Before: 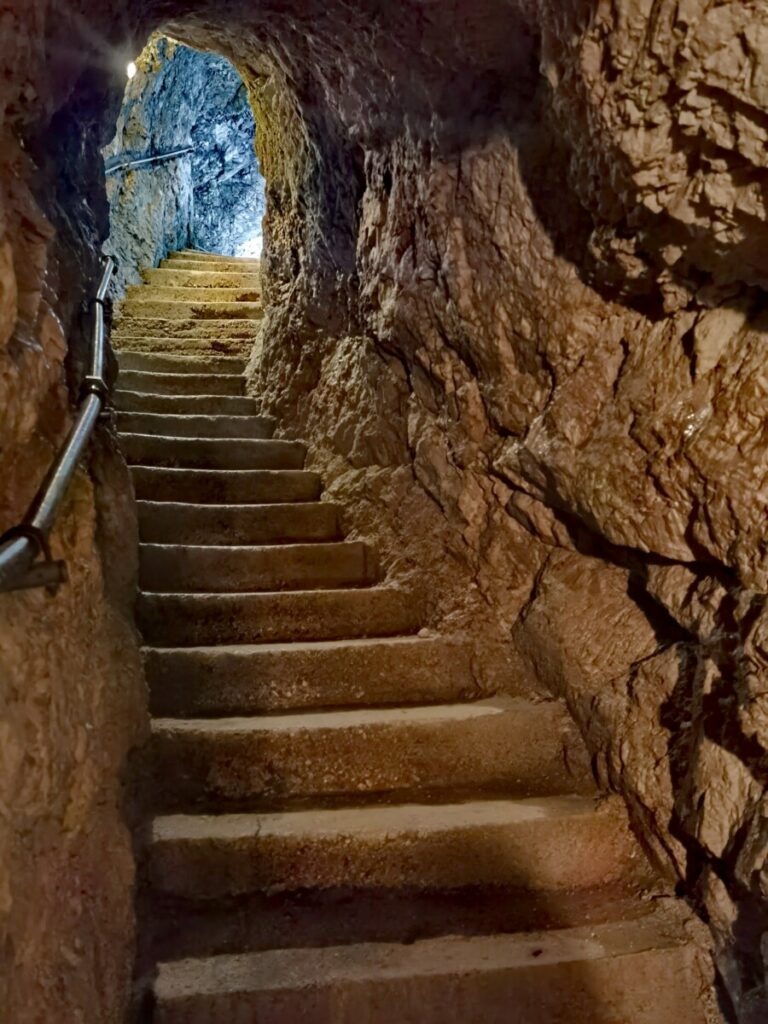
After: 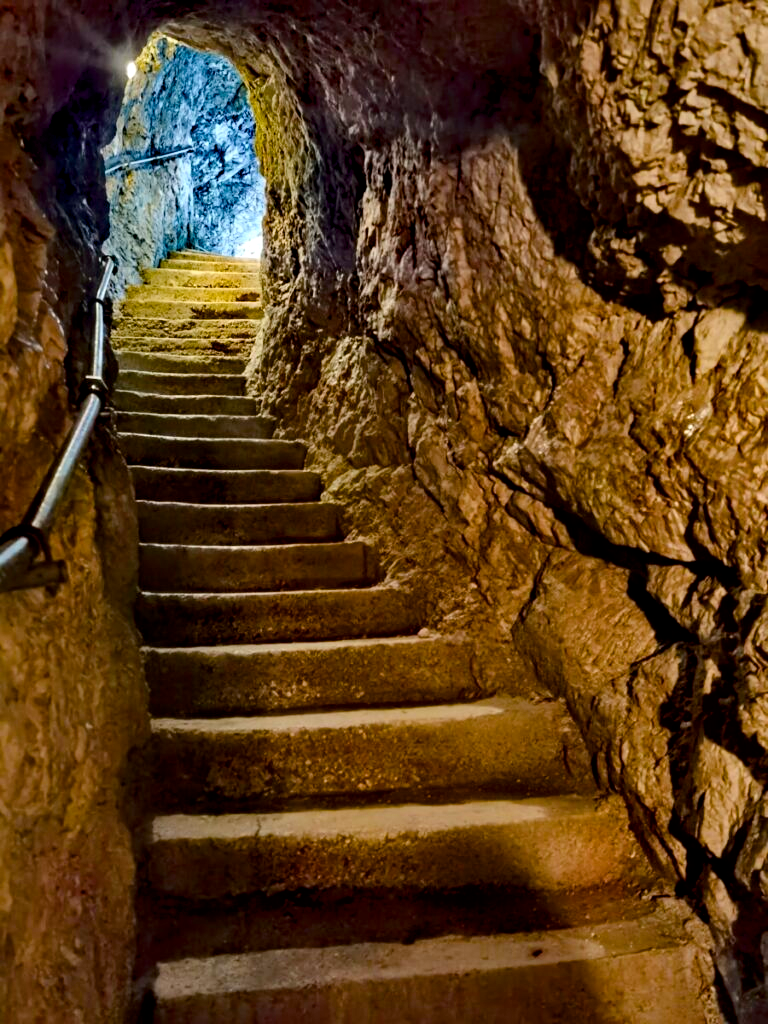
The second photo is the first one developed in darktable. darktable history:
contrast equalizer: y [[0.609, 0.611, 0.615, 0.613, 0.607, 0.603], [0.504, 0.498, 0.496, 0.499, 0.506, 0.516], [0 ×6], [0 ×6], [0 ×6]], mix 0.289
color balance rgb: perceptual saturation grading › global saturation 36.947%, perceptual saturation grading › shadows 34.784%
tone curve: curves: ch0 [(0, 0) (0.004, 0.001) (0.133, 0.112) (0.325, 0.362) (0.832, 0.893) (1, 1)], color space Lab, independent channels, preserve colors none
